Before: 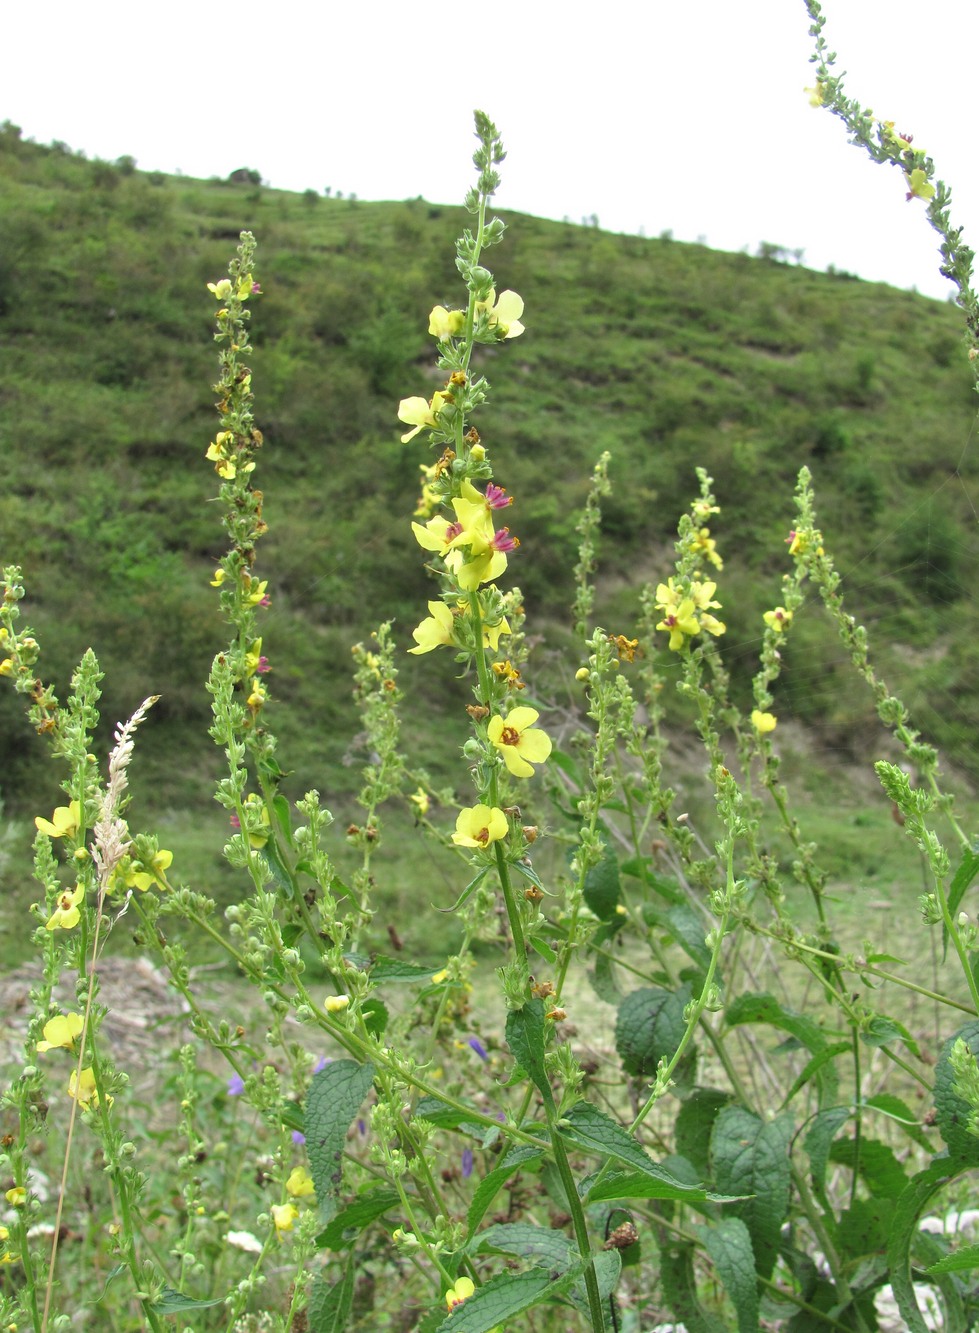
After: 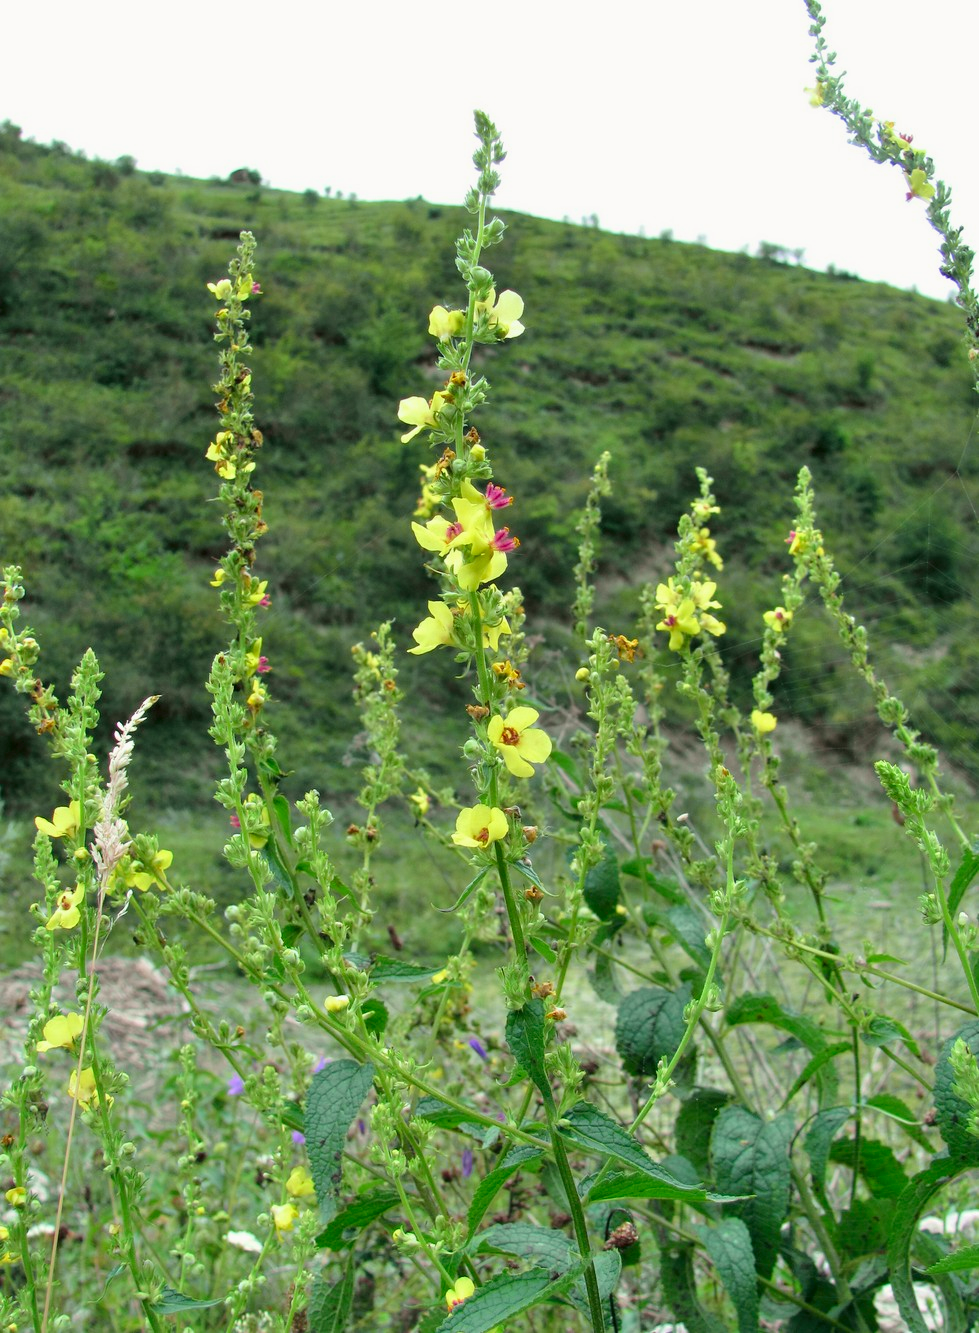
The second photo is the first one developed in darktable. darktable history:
tone curve: curves: ch0 [(0, 0) (0.068, 0.012) (0.183, 0.089) (0.341, 0.283) (0.547, 0.532) (0.828, 0.815) (1, 0.983)]; ch1 [(0, 0) (0.23, 0.166) (0.34, 0.308) (0.371, 0.337) (0.429, 0.411) (0.477, 0.462) (0.499, 0.498) (0.529, 0.537) (0.559, 0.582) (0.743, 0.798) (1, 1)]; ch2 [(0, 0) (0.431, 0.414) (0.498, 0.503) (0.524, 0.528) (0.568, 0.546) (0.6, 0.597) (0.634, 0.645) (0.728, 0.742) (1, 1)], color space Lab, independent channels, preserve colors none
